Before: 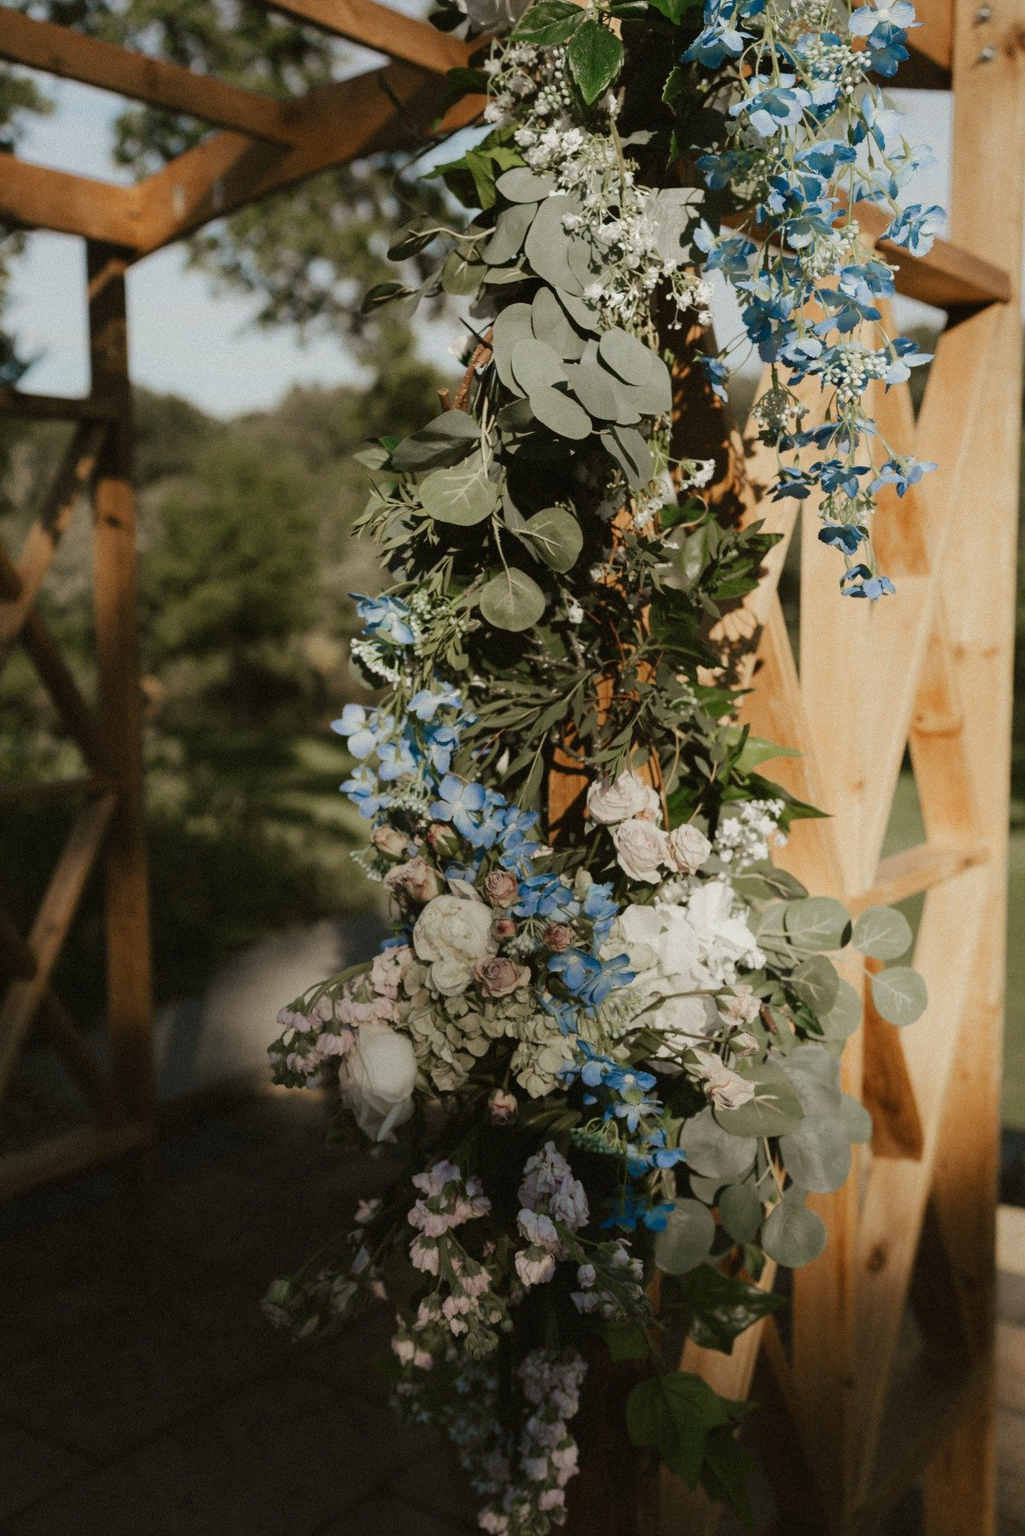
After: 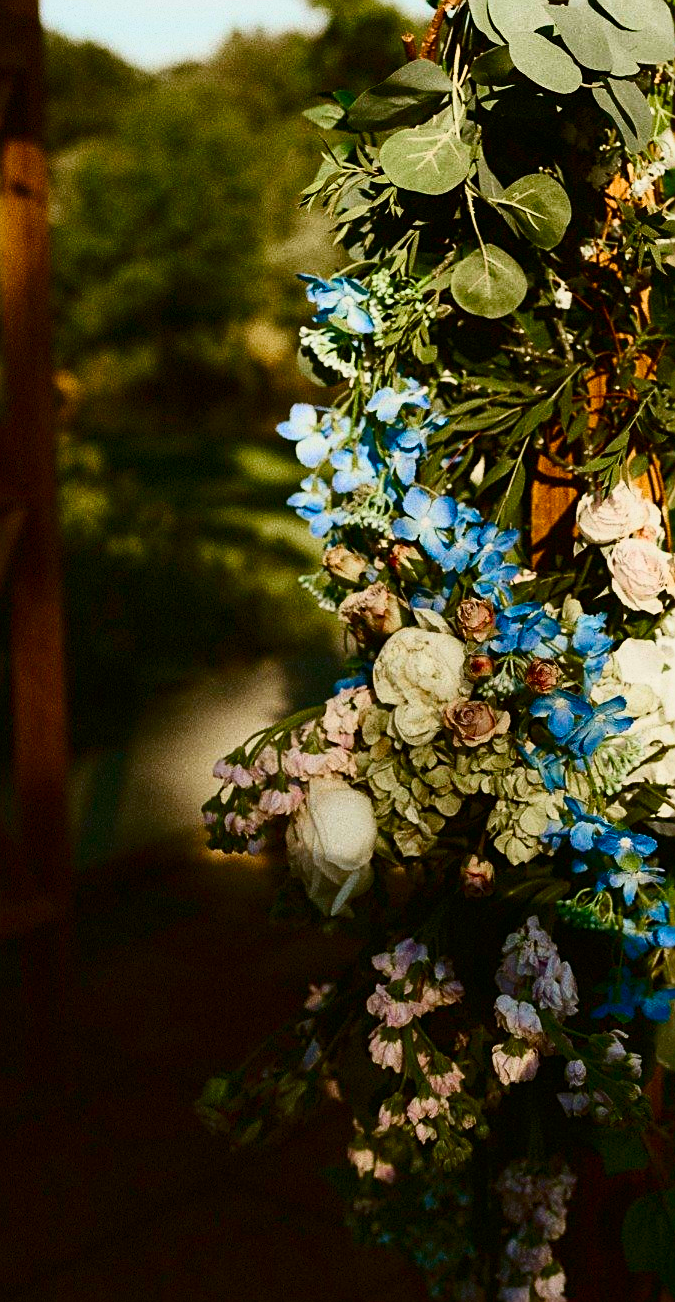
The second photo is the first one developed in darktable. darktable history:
crop: left 9.292%, top 23.438%, right 34.446%, bottom 4.152%
color balance rgb: perceptual saturation grading › global saturation 20%, perceptual saturation grading › highlights -25.402%, perceptual saturation grading › shadows 49.417%, global vibrance 39.798%
contrast brightness saturation: contrast 0.272
tone curve: curves: ch0 [(0, 0) (0.091, 0.077) (0.517, 0.574) (0.745, 0.82) (0.844, 0.908) (0.909, 0.942) (1, 0.973)]; ch1 [(0, 0) (0.437, 0.404) (0.5, 0.5) (0.534, 0.546) (0.58, 0.603) (0.616, 0.649) (1, 1)]; ch2 [(0, 0) (0.442, 0.415) (0.5, 0.5) (0.535, 0.547) (0.585, 0.62) (1, 1)], color space Lab, independent channels, preserve colors none
sharpen: on, module defaults
